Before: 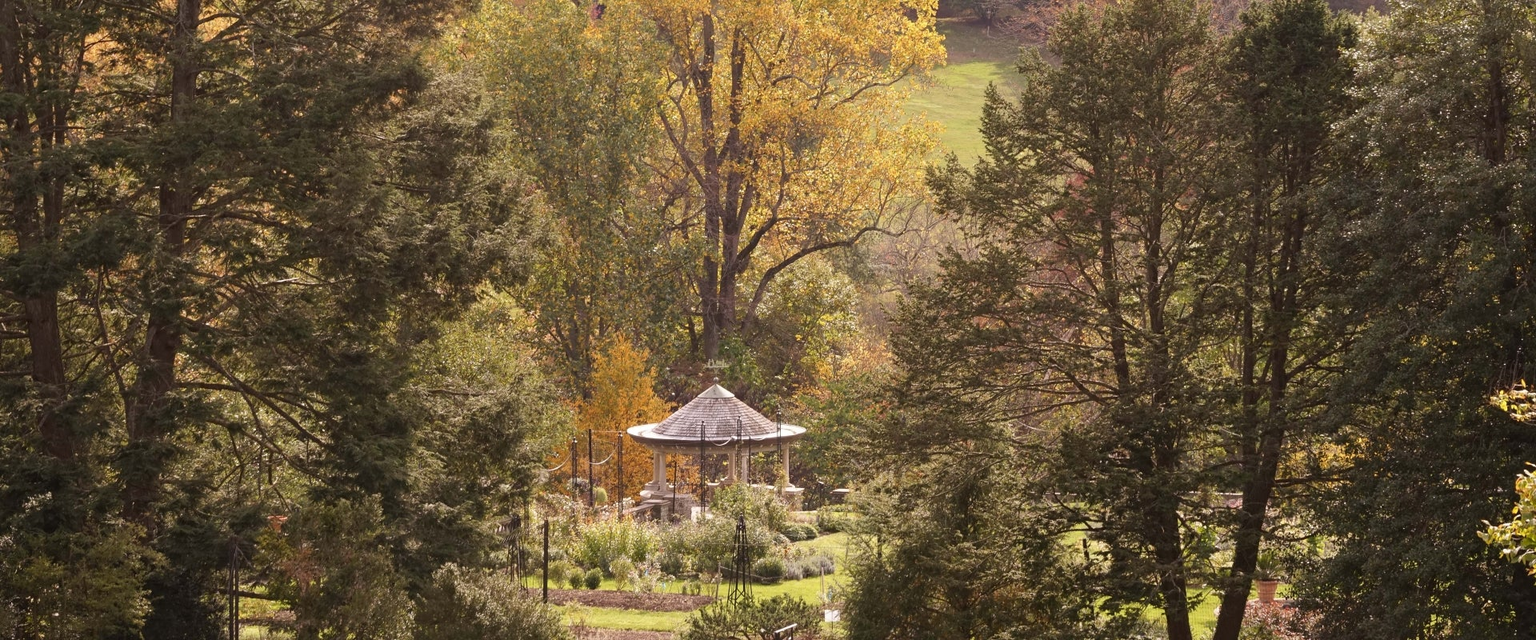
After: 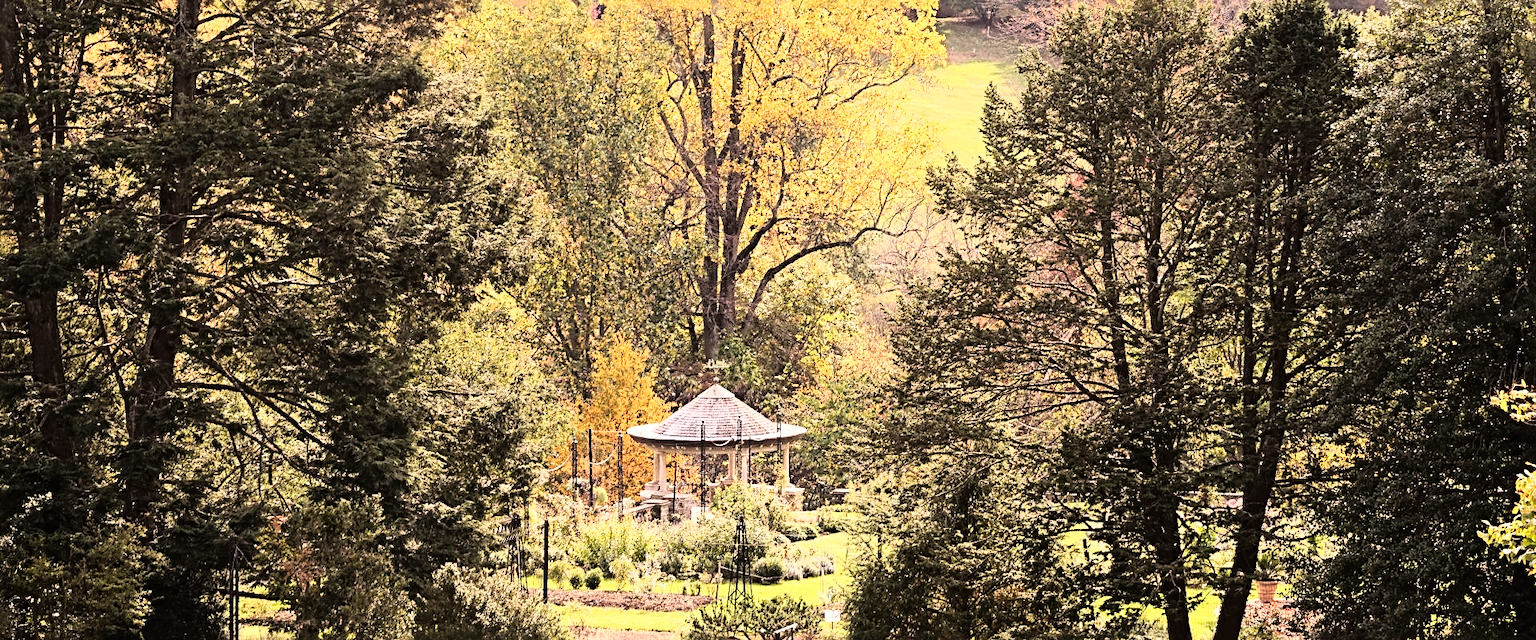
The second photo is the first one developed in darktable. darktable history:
sharpen: radius 4
rgb curve: curves: ch0 [(0, 0) (0.21, 0.15) (0.24, 0.21) (0.5, 0.75) (0.75, 0.96) (0.89, 0.99) (1, 1)]; ch1 [(0, 0.02) (0.21, 0.13) (0.25, 0.2) (0.5, 0.67) (0.75, 0.9) (0.89, 0.97) (1, 1)]; ch2 [(0, 0.02) (0.21, 0.13) (0.25, 0.2) (0.5, 0.67) (0.75, 0.9) (0.89, 0.97) (1, 1)], compensate middle gray true
